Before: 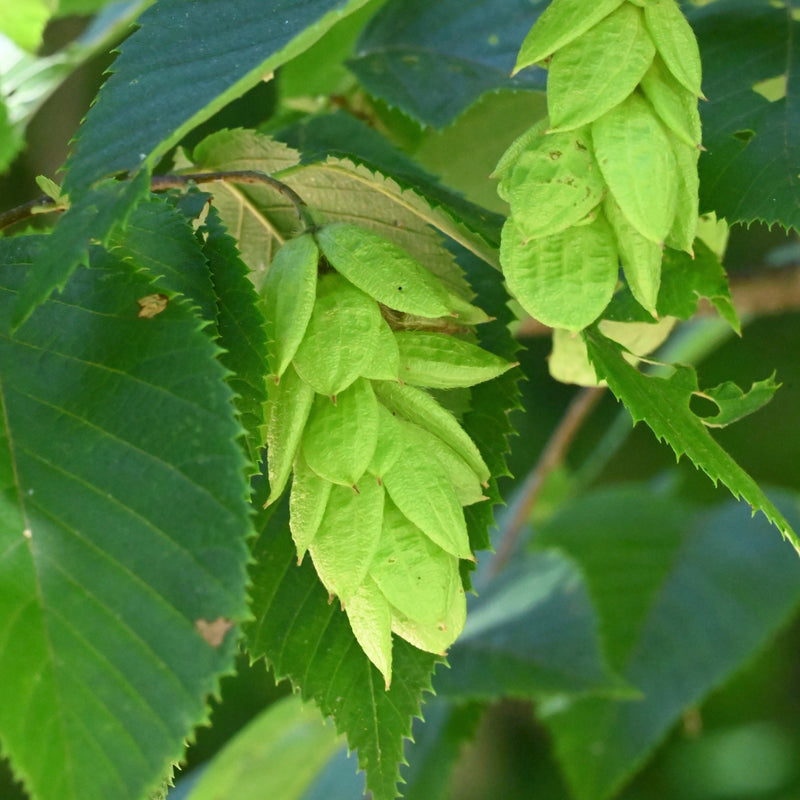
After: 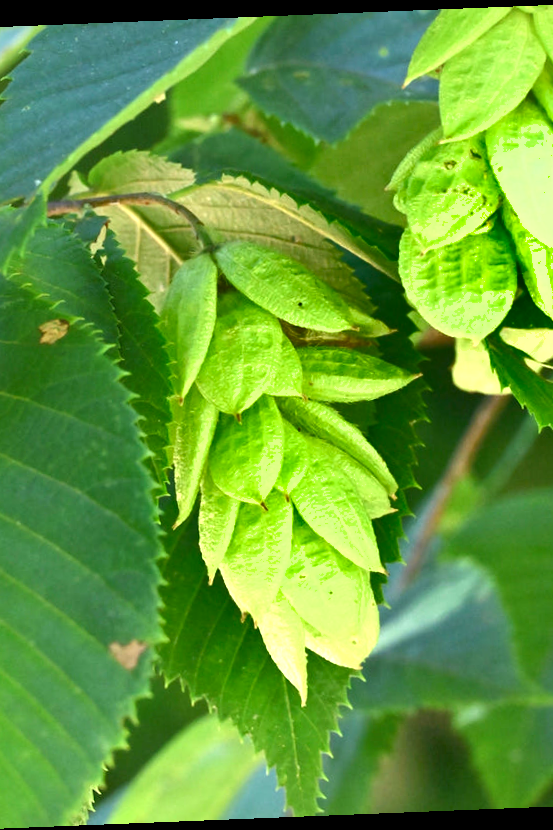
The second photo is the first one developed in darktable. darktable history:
exposure: exposure 0.785 EV, compensate highlight preservation false
shadows and highlights: shadows 19.13, highlights -83.41, soften with gaussian
rotate and perspective: rotation -2.29°, automatic cropping off
crop and rotate: left 13.409%, right 19.924%
